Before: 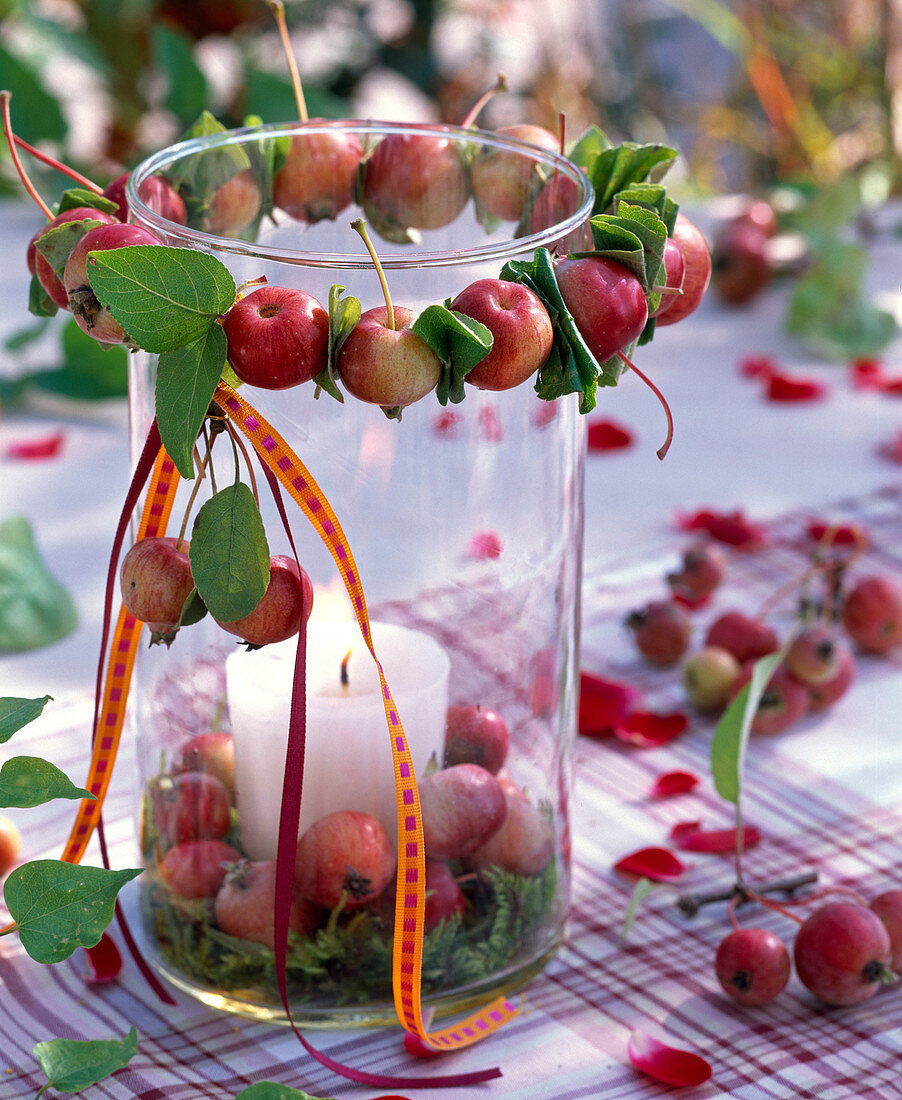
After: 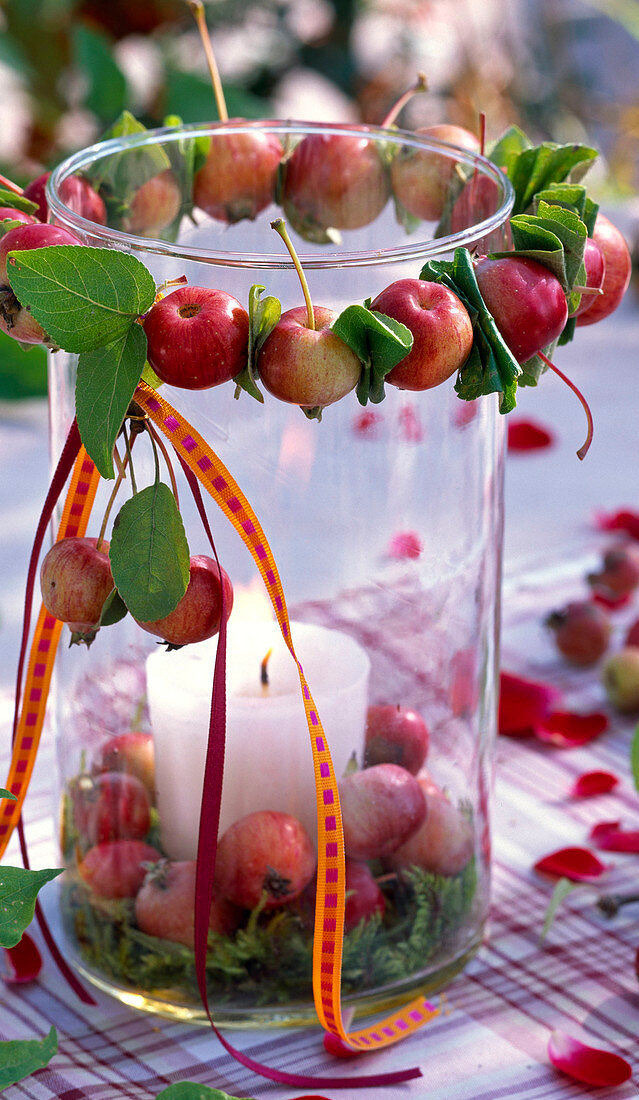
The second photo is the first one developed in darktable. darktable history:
color balance rgb: perceptual saturation grading › global saturation 10.171%, global vibrance 0.41%
crop and rotate: left 8.95%, right 20.148%
